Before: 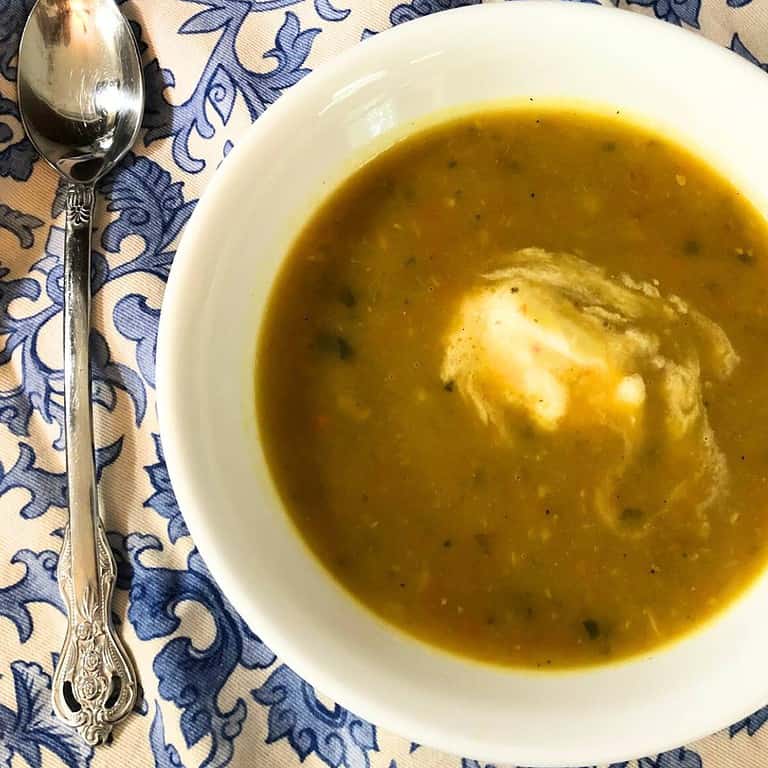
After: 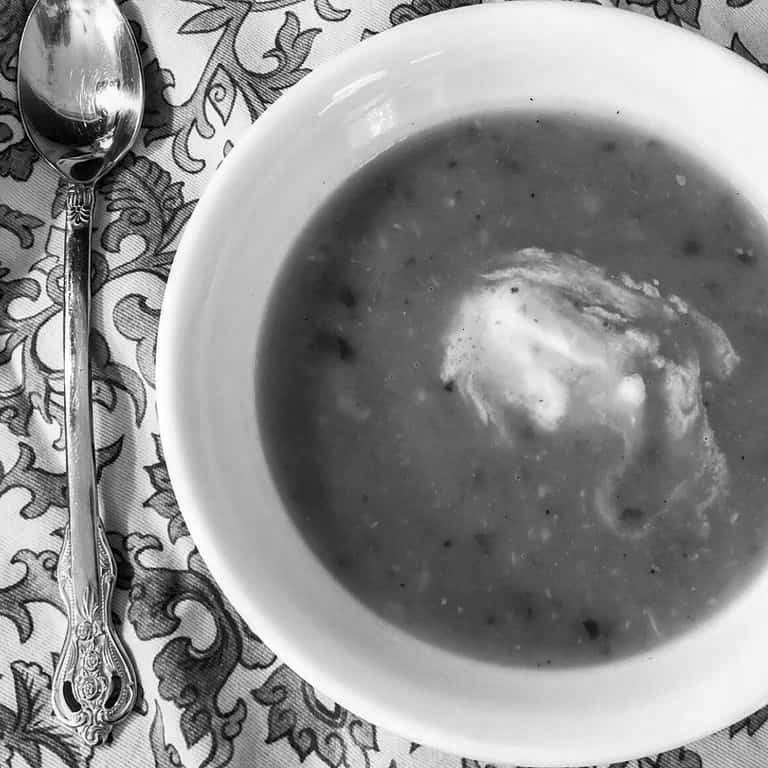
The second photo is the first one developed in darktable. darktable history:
color calibration: output gray [0.267, 0.423, 0.261, 0], illuminant same as pipeline (D50), adaptation none (bypass)
local contrast: on, module defaults
shadows and highlights: soften with gaussian
